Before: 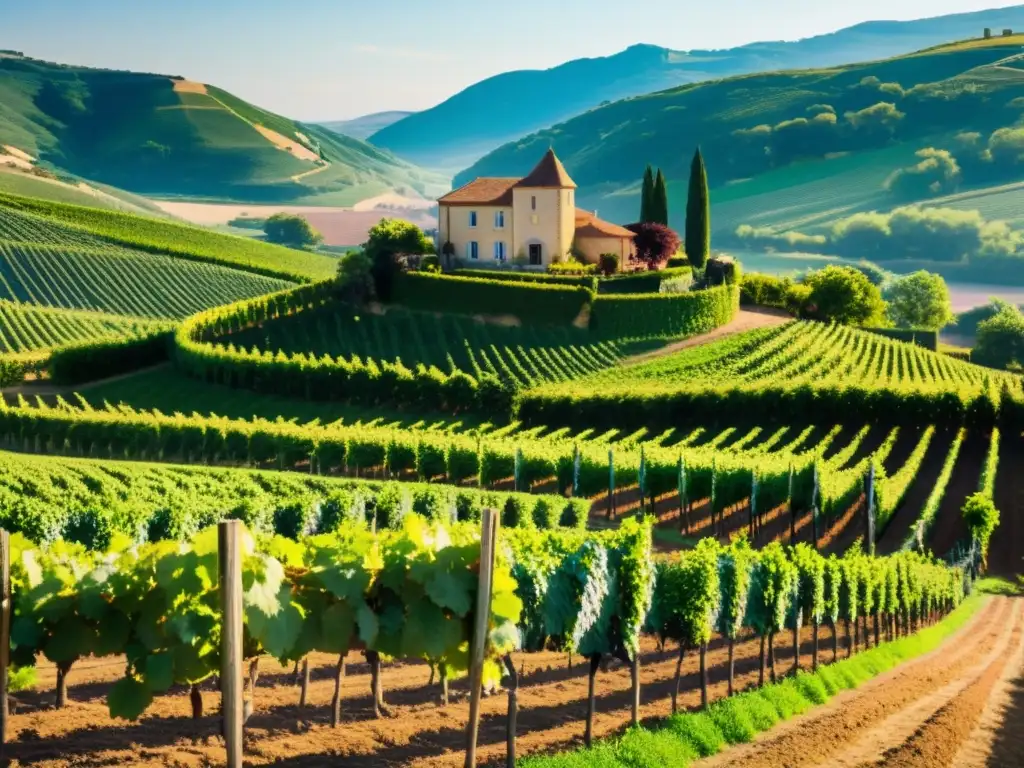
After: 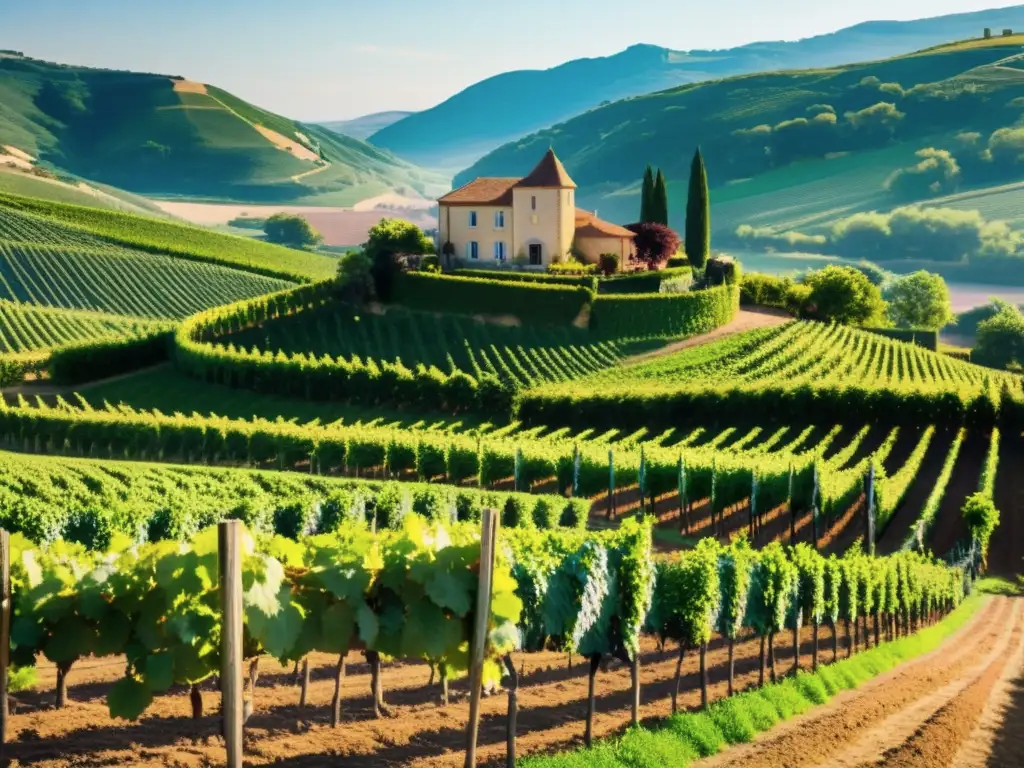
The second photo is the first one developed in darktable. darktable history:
contrast brightness saturation: saturation -0.069
